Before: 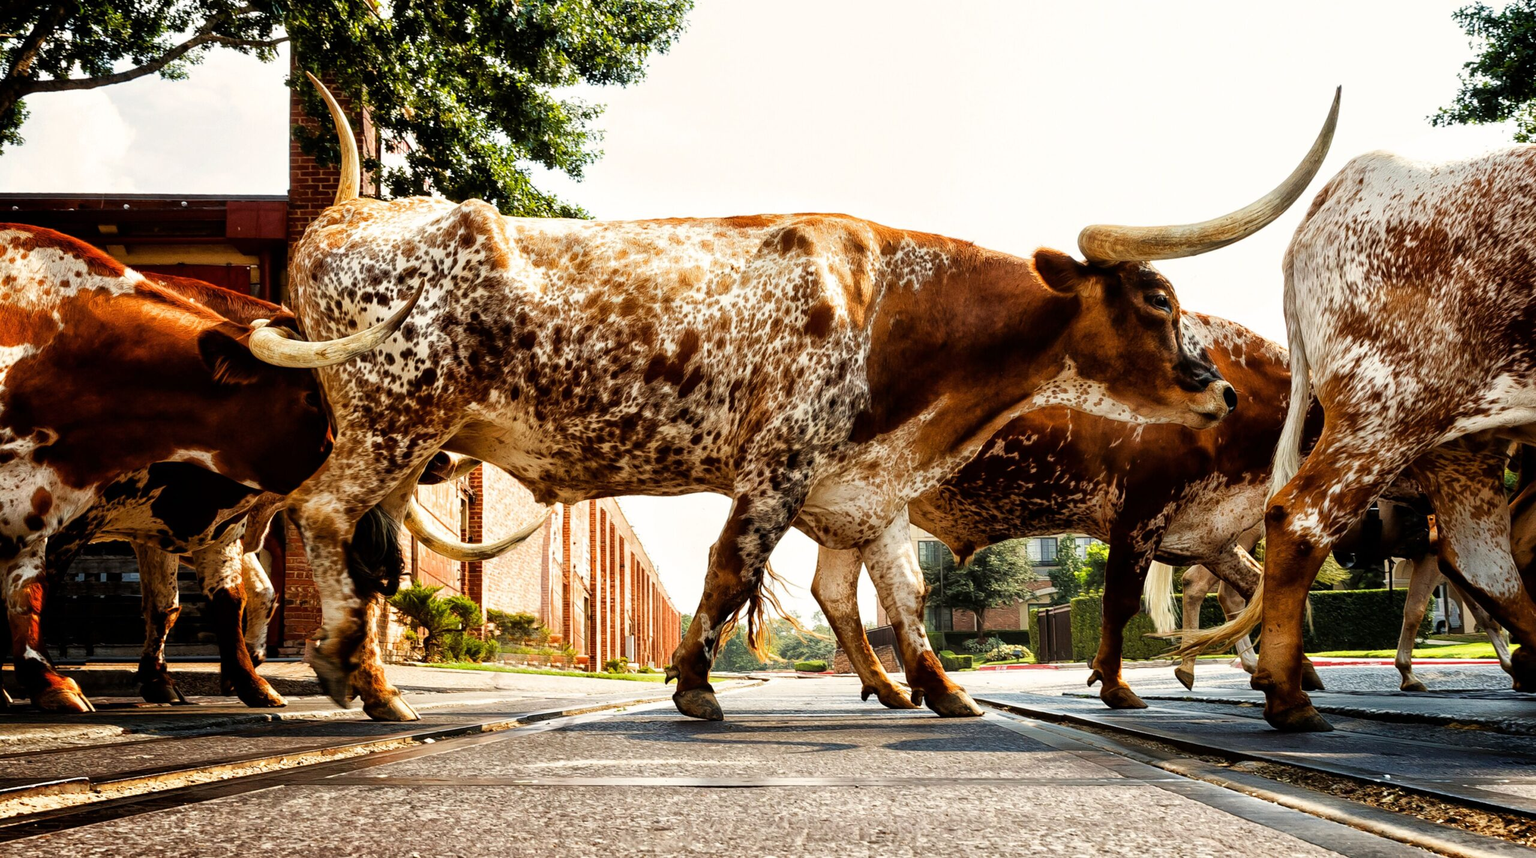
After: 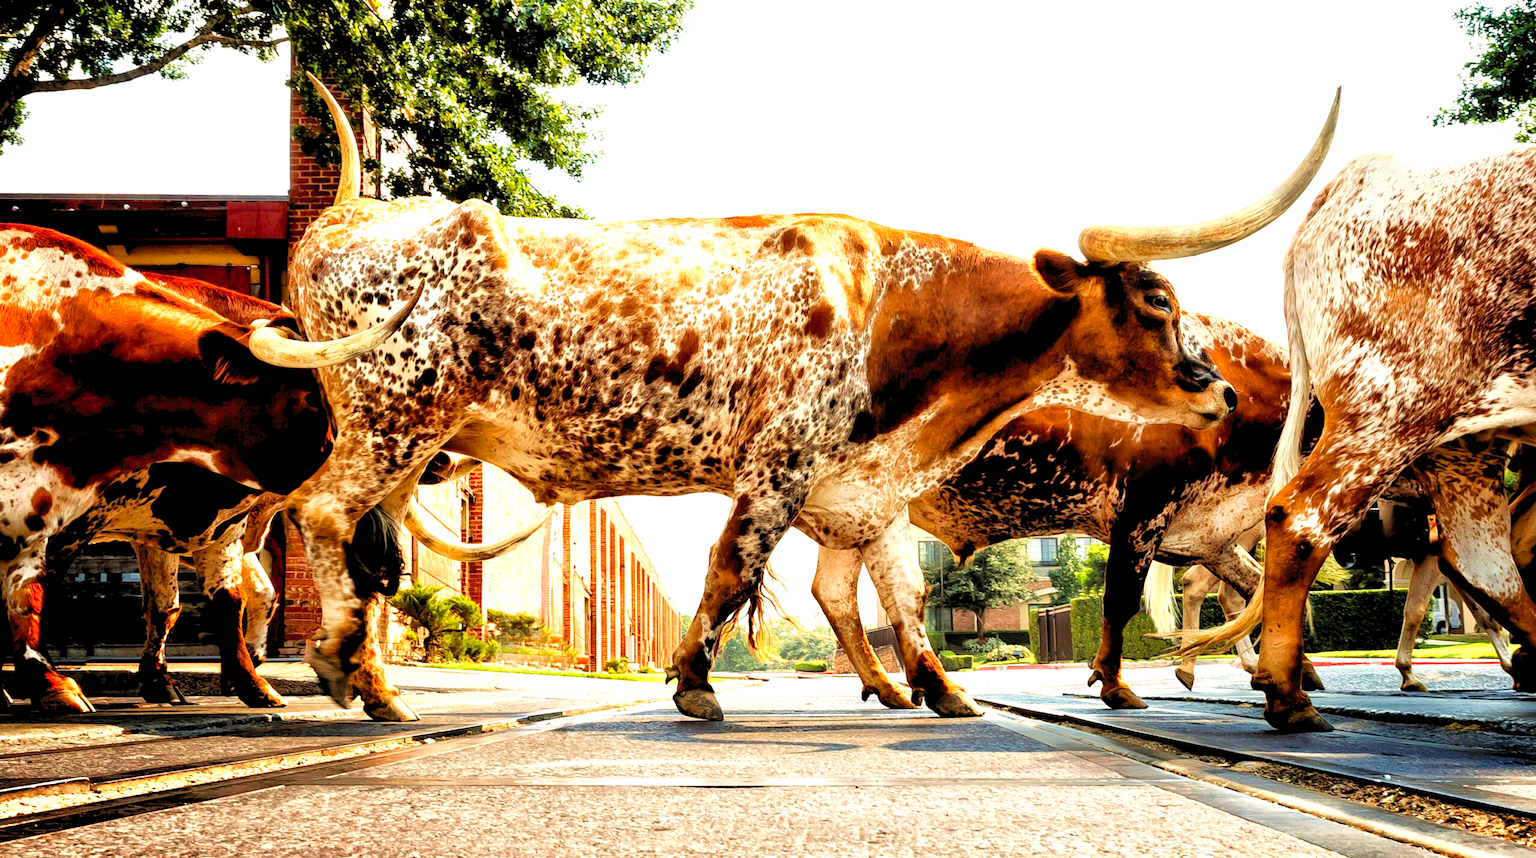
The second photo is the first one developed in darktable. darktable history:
velvia: on, module defaults
color correction: highlights b* 2.94
levels: levels [0.036, 0.364, 0.827]
